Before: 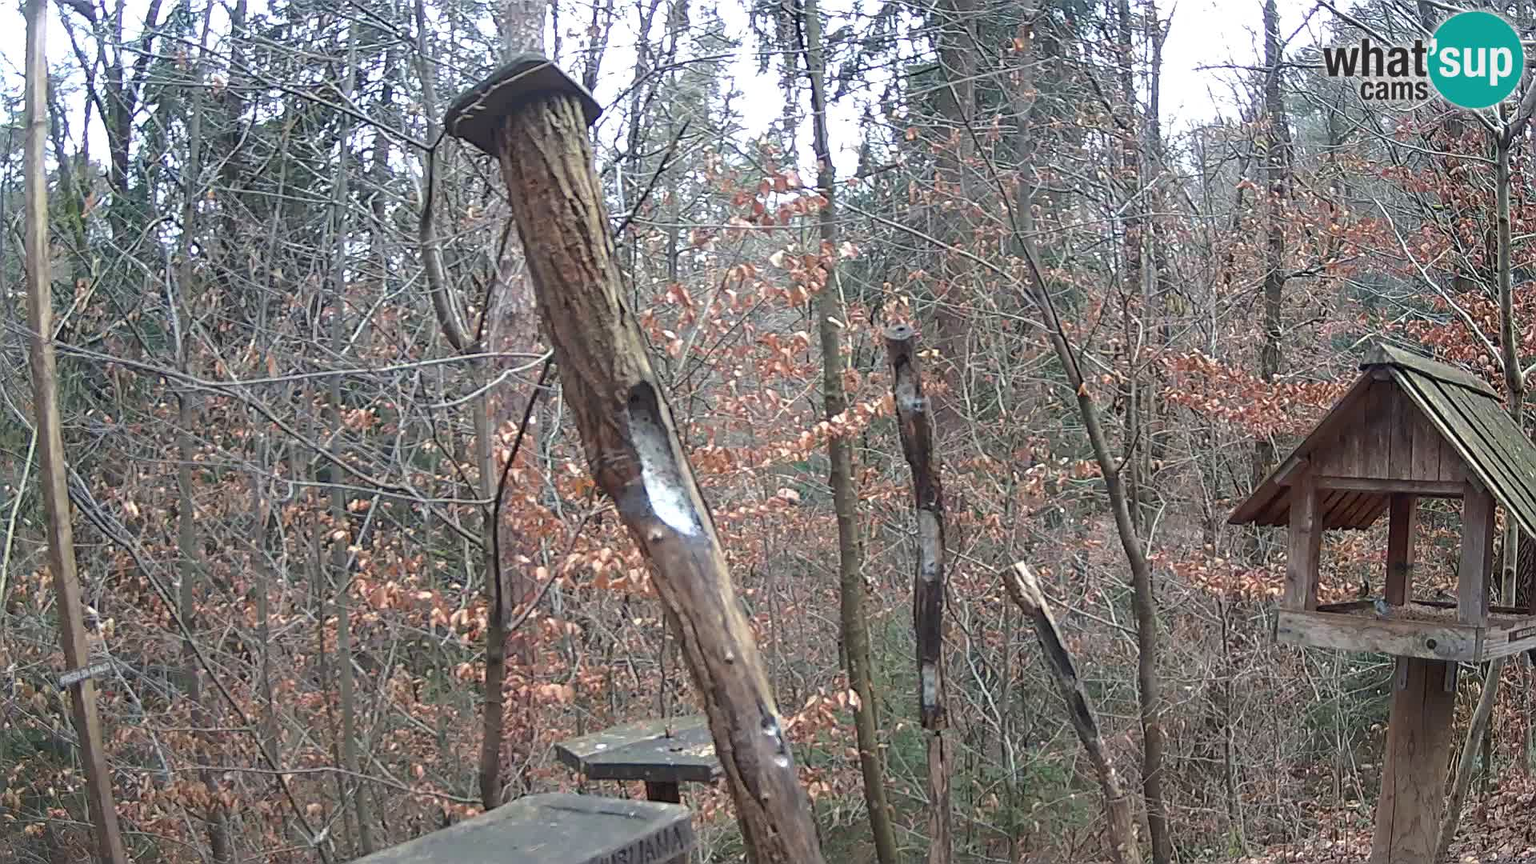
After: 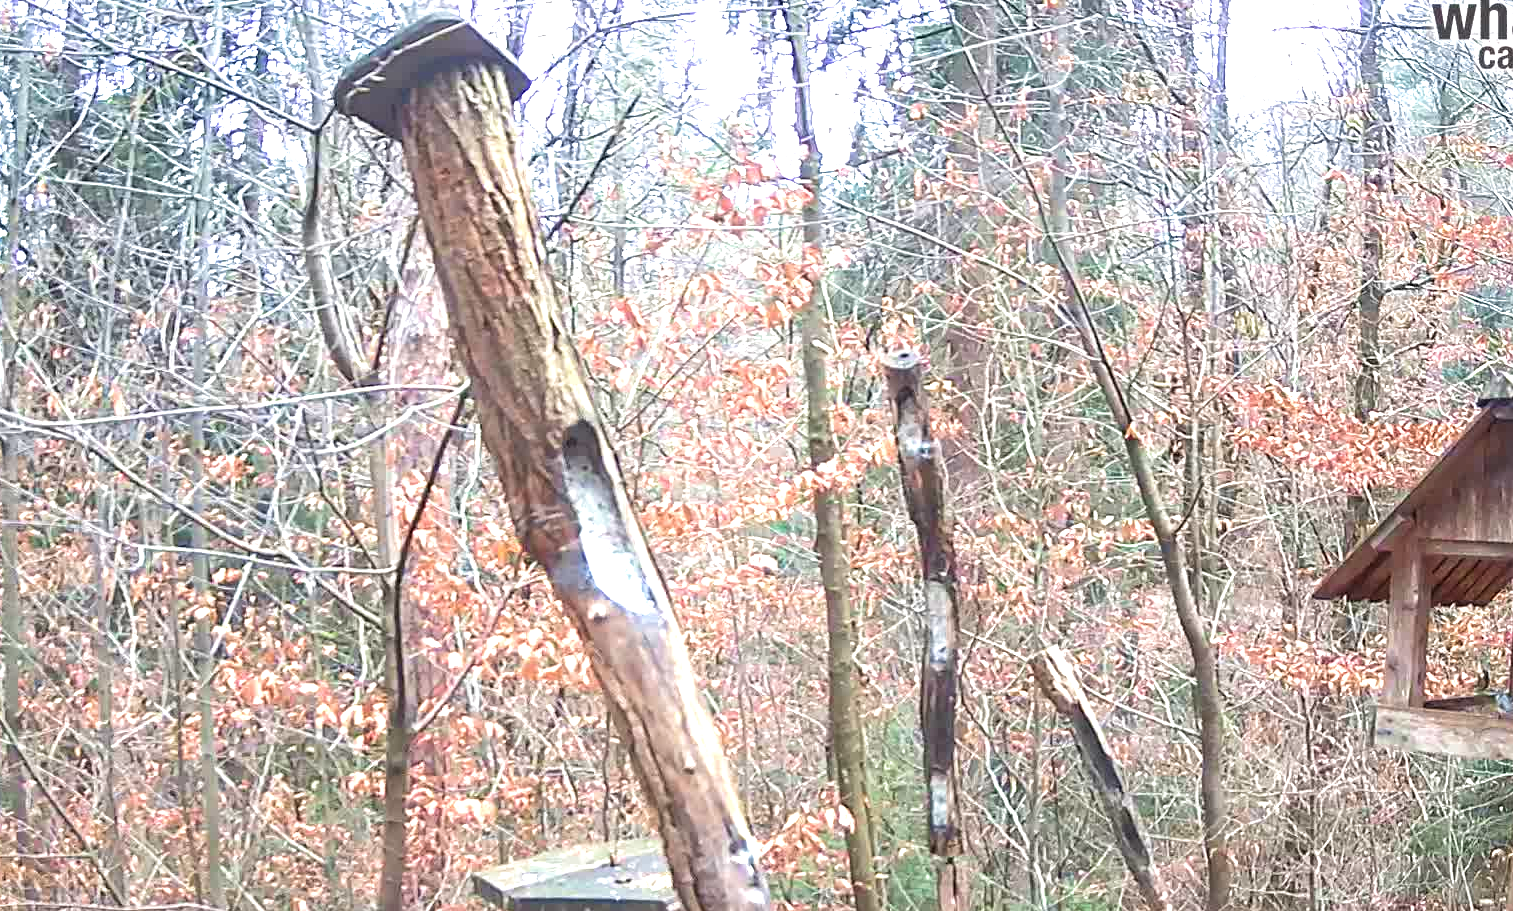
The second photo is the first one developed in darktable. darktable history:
crop: left 11.574%, top 5.242%, right 9.581%, bottom 10.328%
vignetting: fall-off start 115.71%, fall-off radius 59.29%
velvia: on, module defaults
exposure: black level correction 0, exposure 1.475 EV, compensate highlight preservation false
